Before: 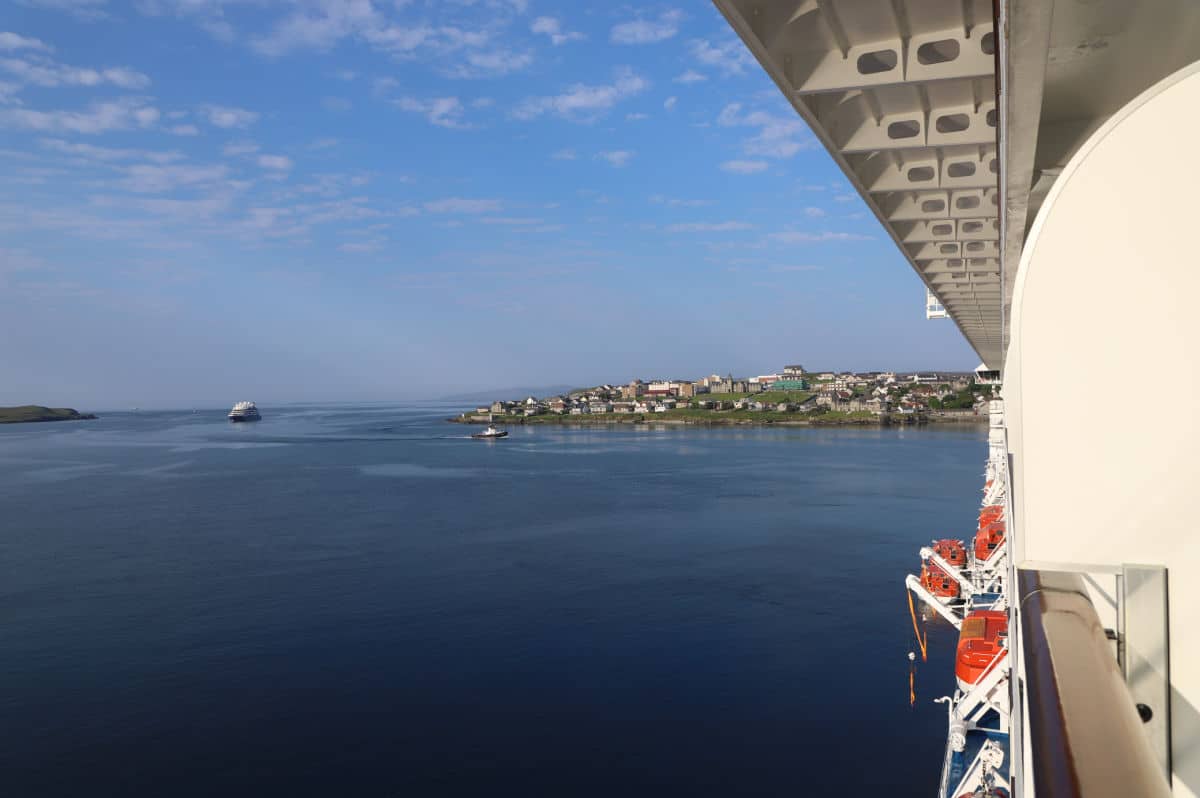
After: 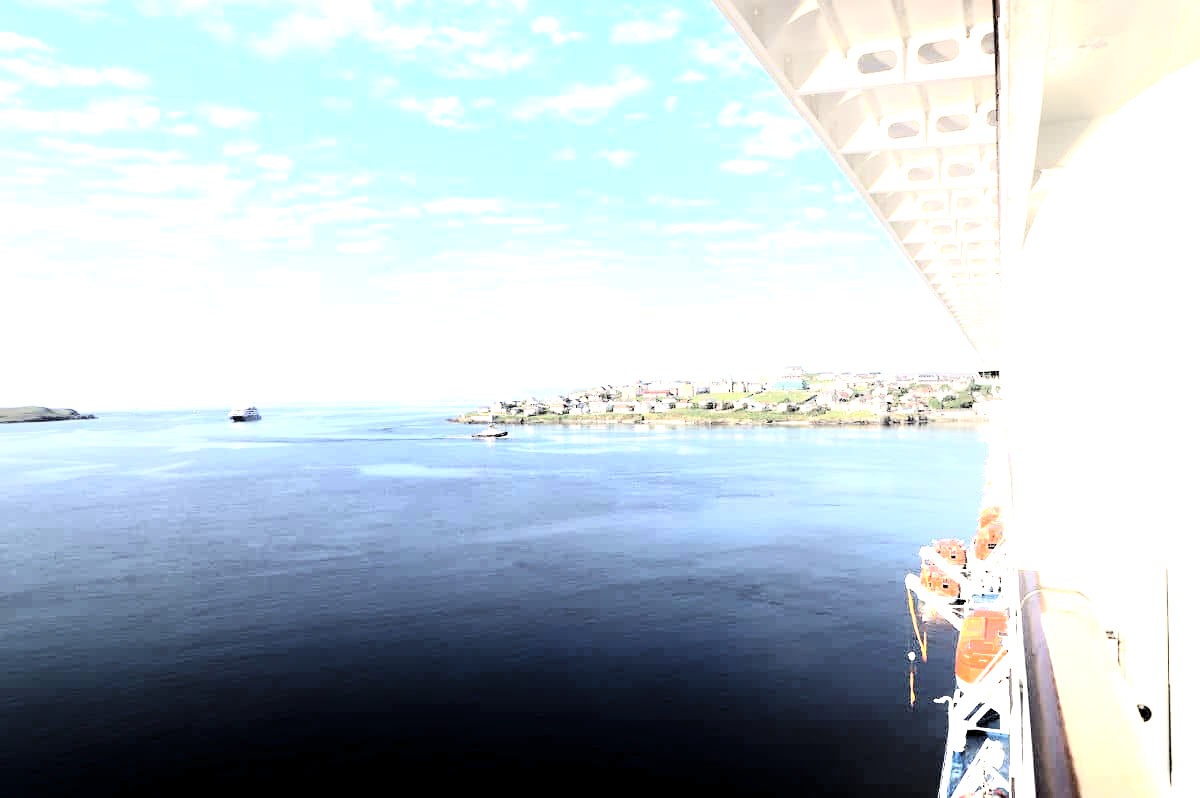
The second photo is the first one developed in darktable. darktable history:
tone curve: curves: ch0 [(0, 0) (0.003, 0.003) (0.011, 0.013) (0.025, 0.028) (0.044, 0.05) (0.069, 0.078) (0.1, 0.113) (0.136, 0.153) (0.177, 0.2) (0.224, 0.271) (0.277, 0.374) (0.335, 0.47) (0.399, 0.574) (0.468, 0.688) (0.543, 0.79) (0.623, 0.859) (0.709, 0.919) (0.801, 0.957) (0.898, 0.978) (1, 1)], color space Lab, independent channels, preserve colors none
exposure: black level correction 0, exposure 1.199 EV, compensate highlight preservation false
levels: white 99.96%, levels [0.182, 0.542, 0.902]
shadows and highlights: shadows -68.25, highlights 35.8, soften with gaussian
